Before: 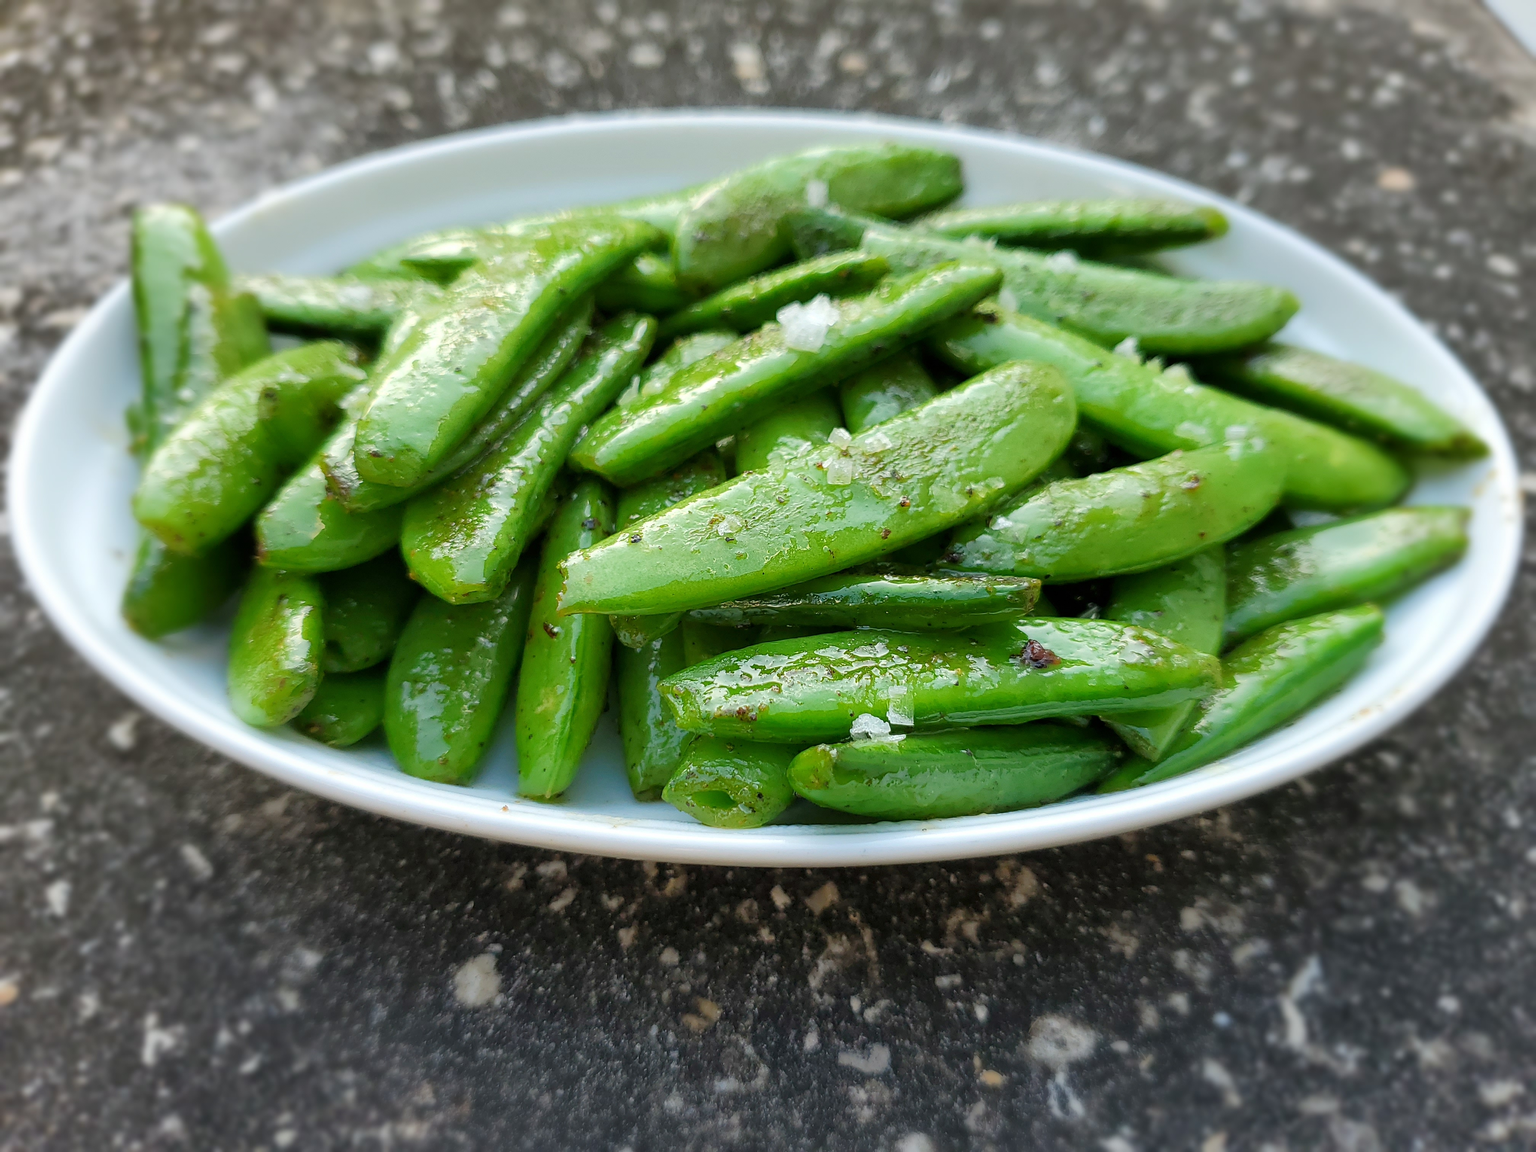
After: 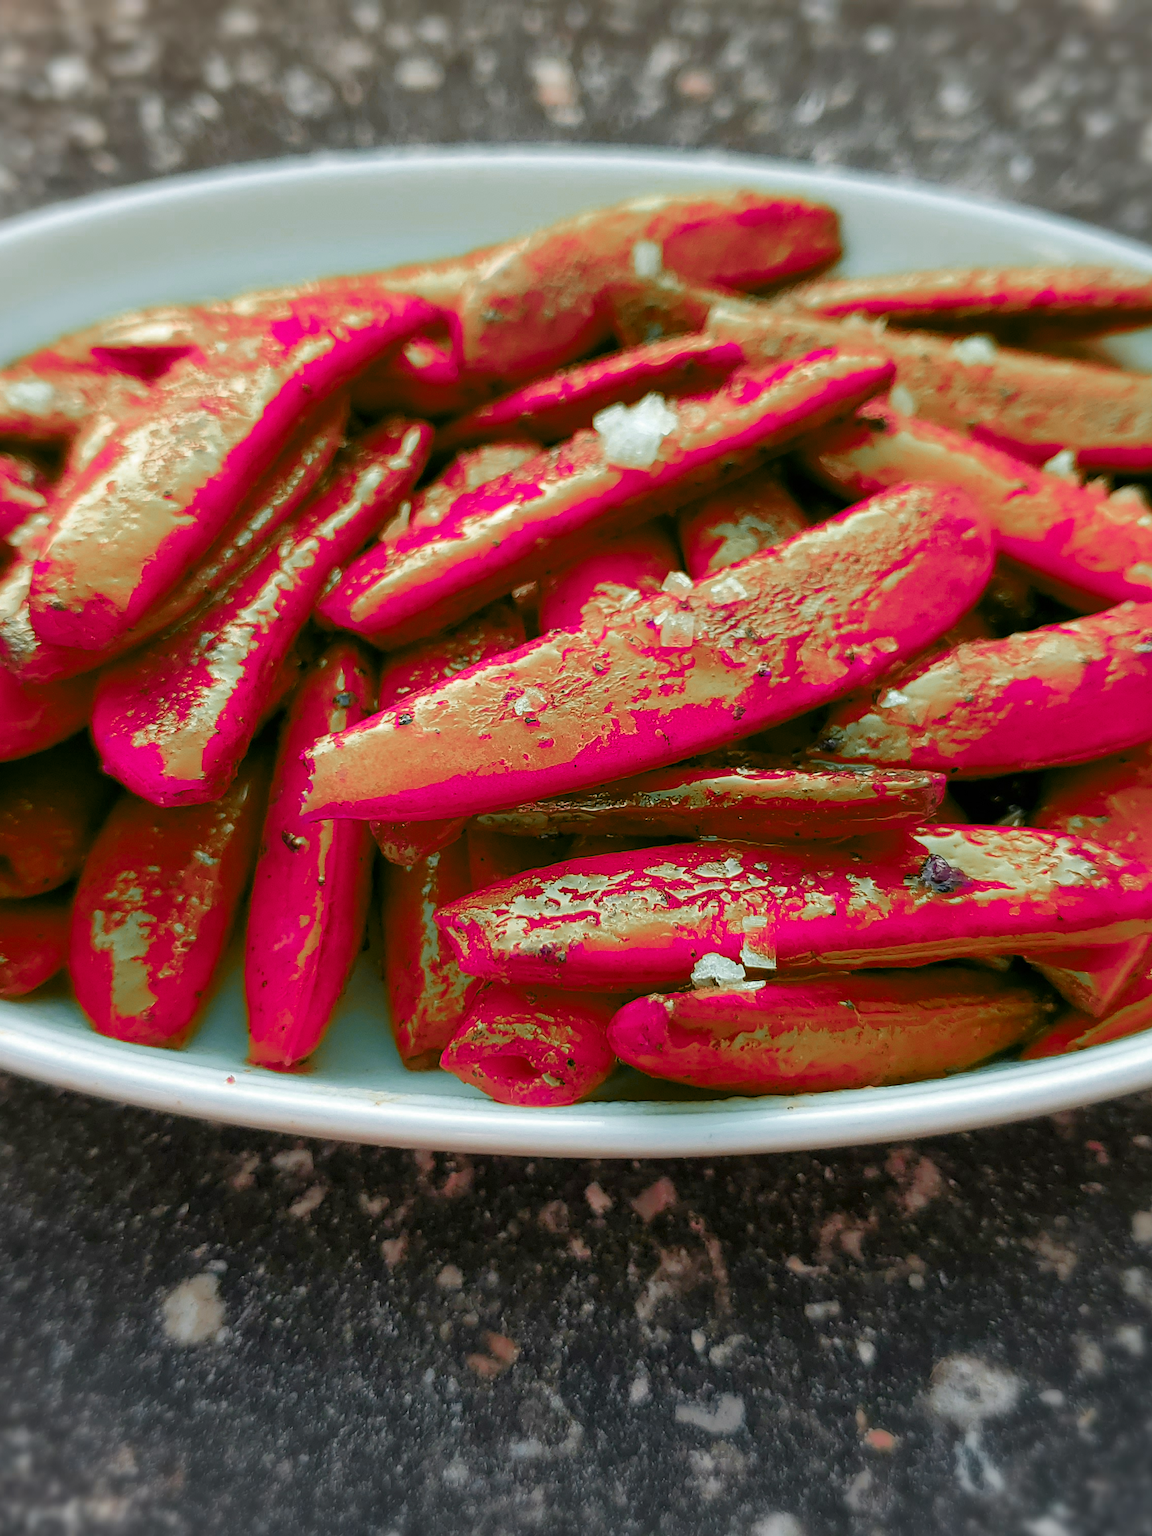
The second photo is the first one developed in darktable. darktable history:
color zones: curves: ch0 [(0.826, 0.353)]; ch1 [(0.242, 0.647) (0.889, 0.342)]; ch2 [(0.246, 0.089) (0.969, 0.068)]
crop: left 21.674%, right 22.086%
